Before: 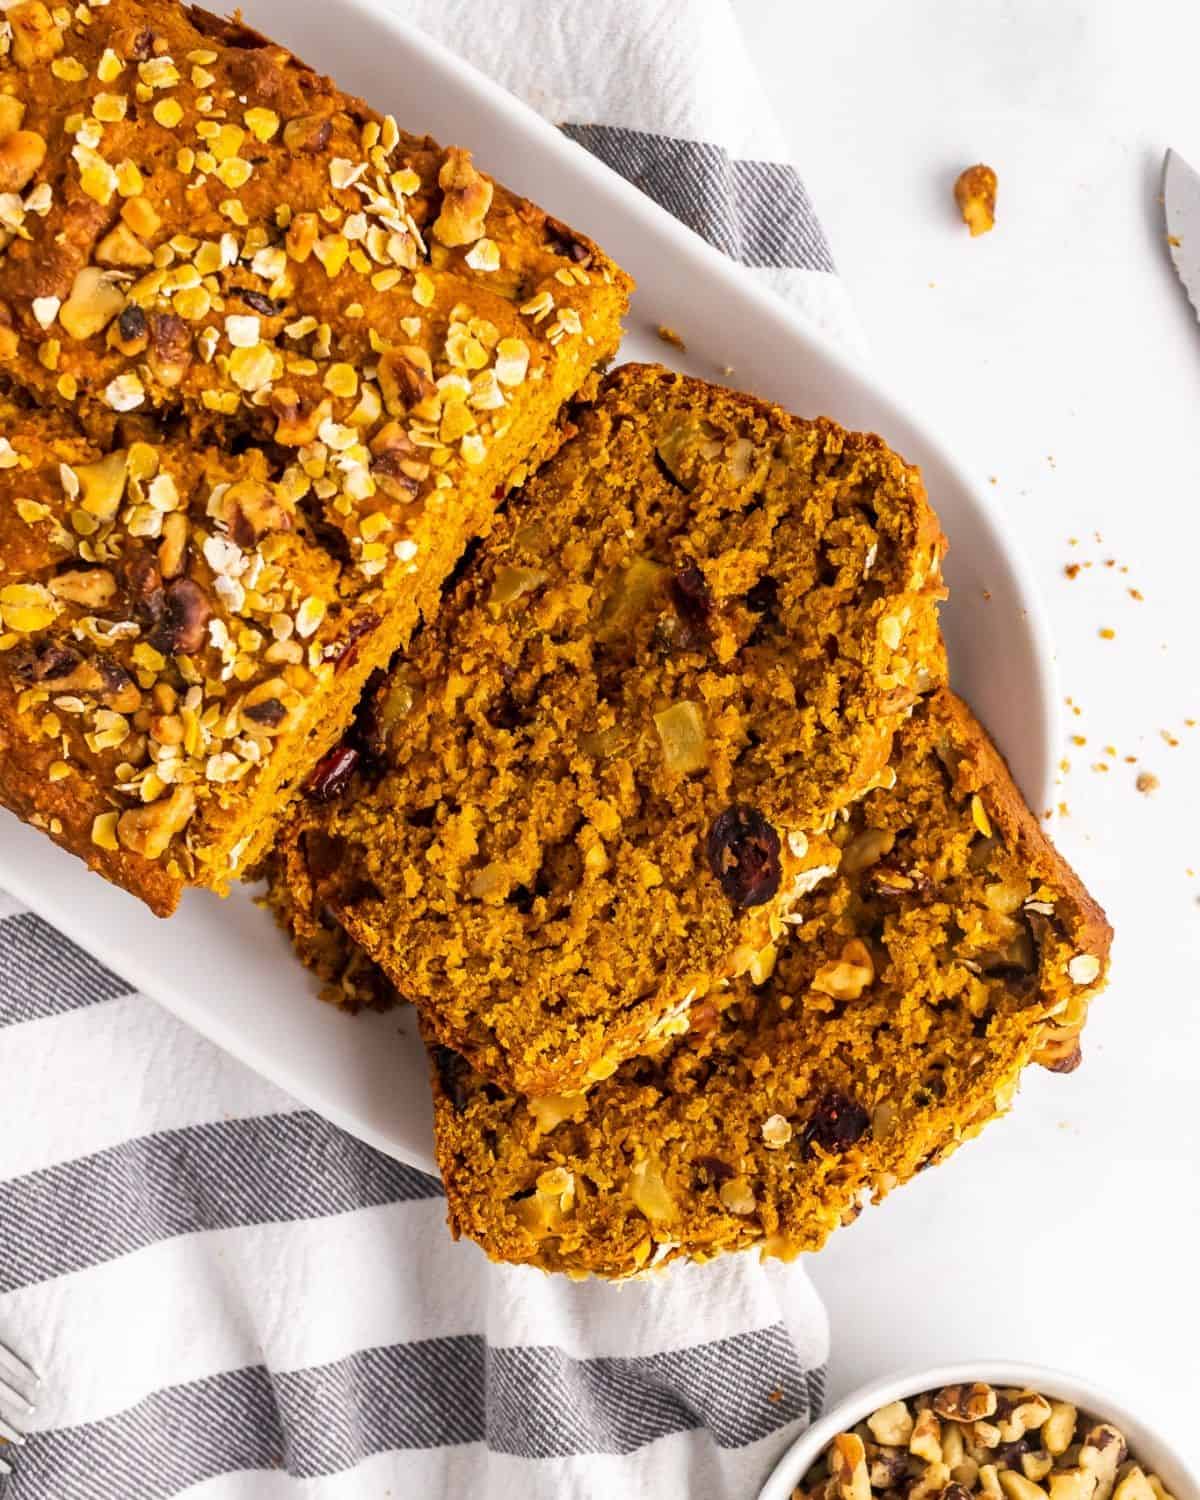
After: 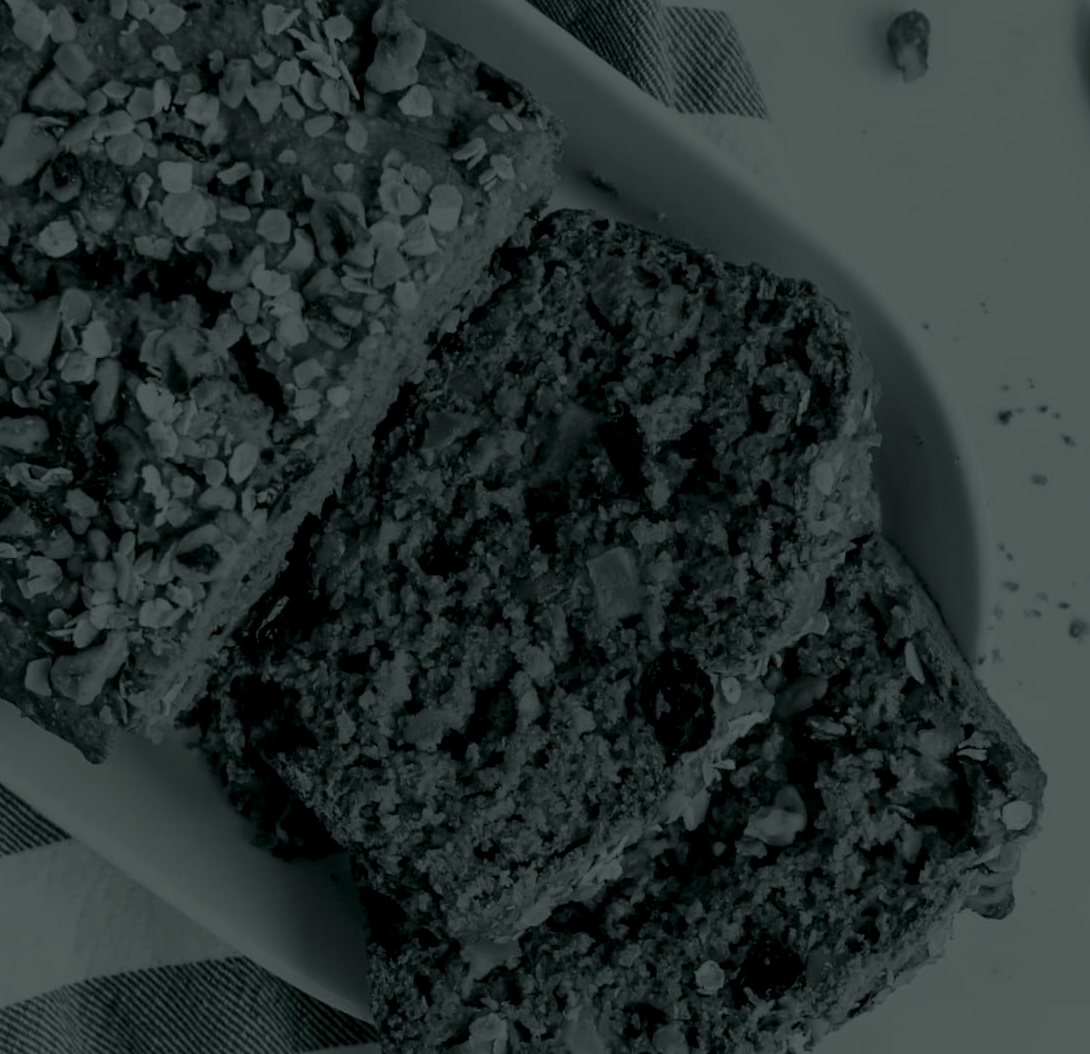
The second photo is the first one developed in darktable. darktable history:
crop: left 5.596%, top 10.314%, right 3.534%, bottom 19.395%
colorize: hue 90°, saturation 19%, lightness 1.59%, version 1
